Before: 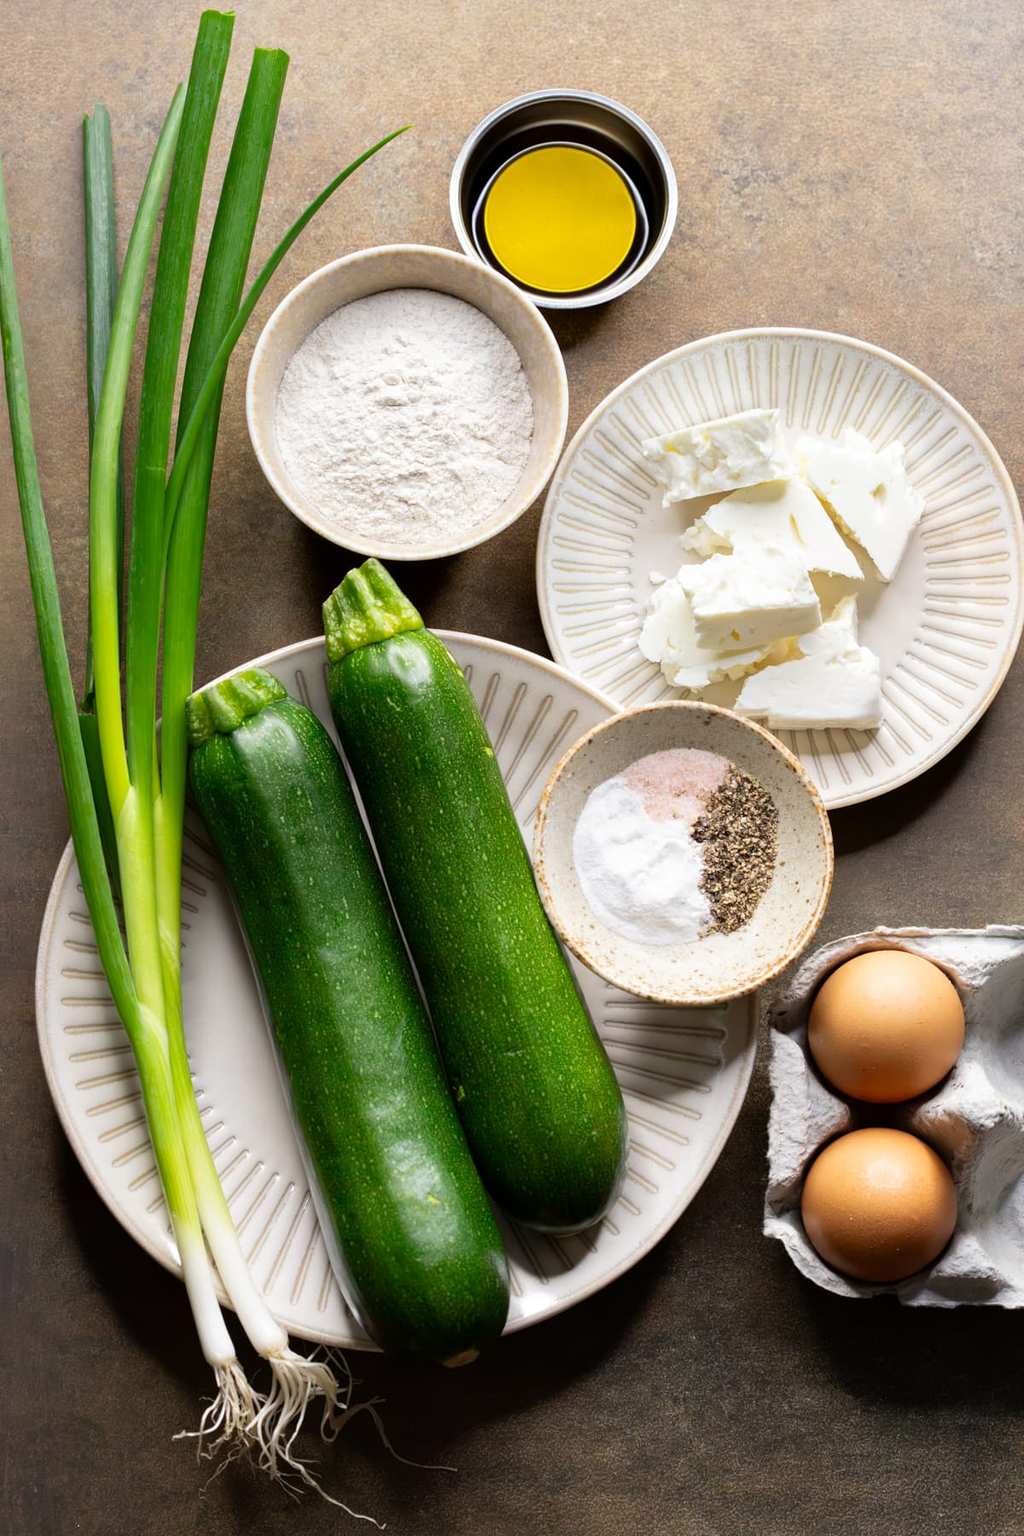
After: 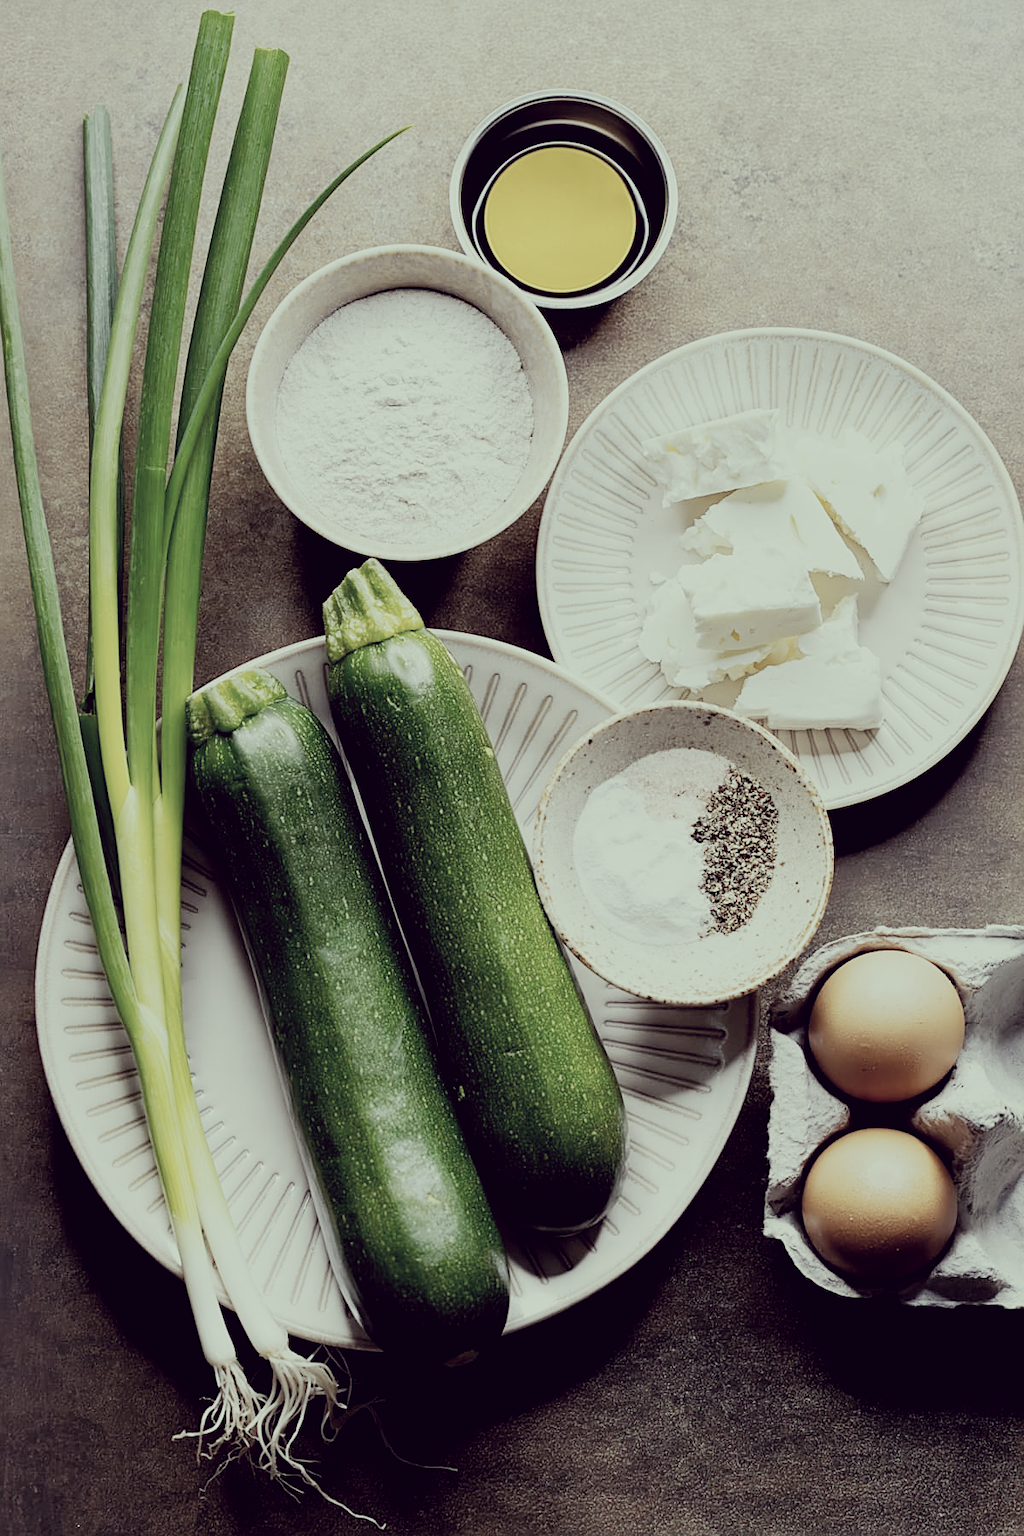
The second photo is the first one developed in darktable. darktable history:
filmic rgb: middle gray luminance 18%, black relative exposure -7.5 EV, white relative exposure 8.5 EV, threshold 6 EV, target black luminance 0%, hardness 2.23, latitude 18.37%, contrast 0.878, highlights saturation mix 5%, shadows ↔ highlights balance 10.15%, add noise in highlights 0, preserve chrominance no, color science v3 (2019), use custom middle-gray values true, iterations of high-quality reconstruction 0, contrast in highlights soft, enable highlight reconstruction true
color correction: highlights a* -20.17, highlights b* 20.27, shadows a* 20.03, shadows b* -20.46, saturation 0.43
tone curve: curves: ch0 [(0, 0) (0.003, 0.005) (0.011, 0.011) (0.025, 0.022) (0.044, 0.035) (0.069, 0.051) (0.1, 0.073) (0.136, 0.106) (0.177, 0.147) (0.224, 0.195) (0.277, 0.253) (0.335, 0.315) (0.399, 0.388) (0.468, 0.488) (0.543, 0.586) (0.623, 0.685) (0.709, 0.764) (0.801, 0.838) (0.898, 0.908) (1, 1)], preserve colors none
sharpen: on, module defaults
